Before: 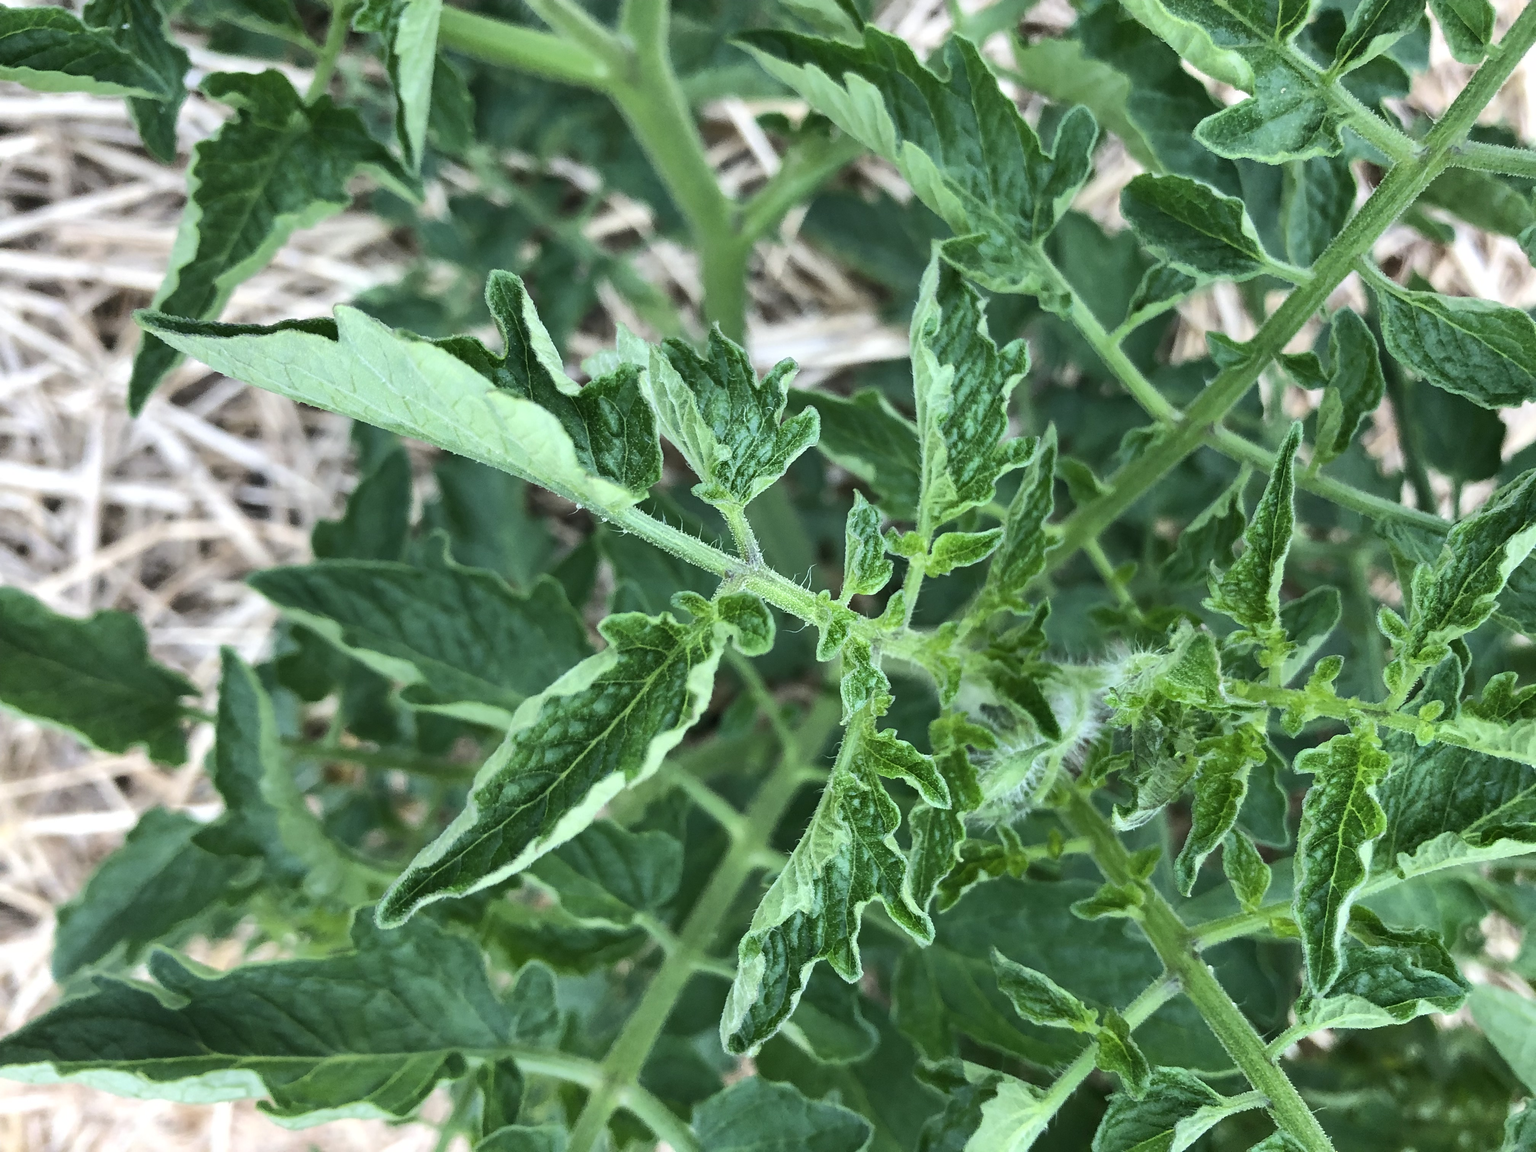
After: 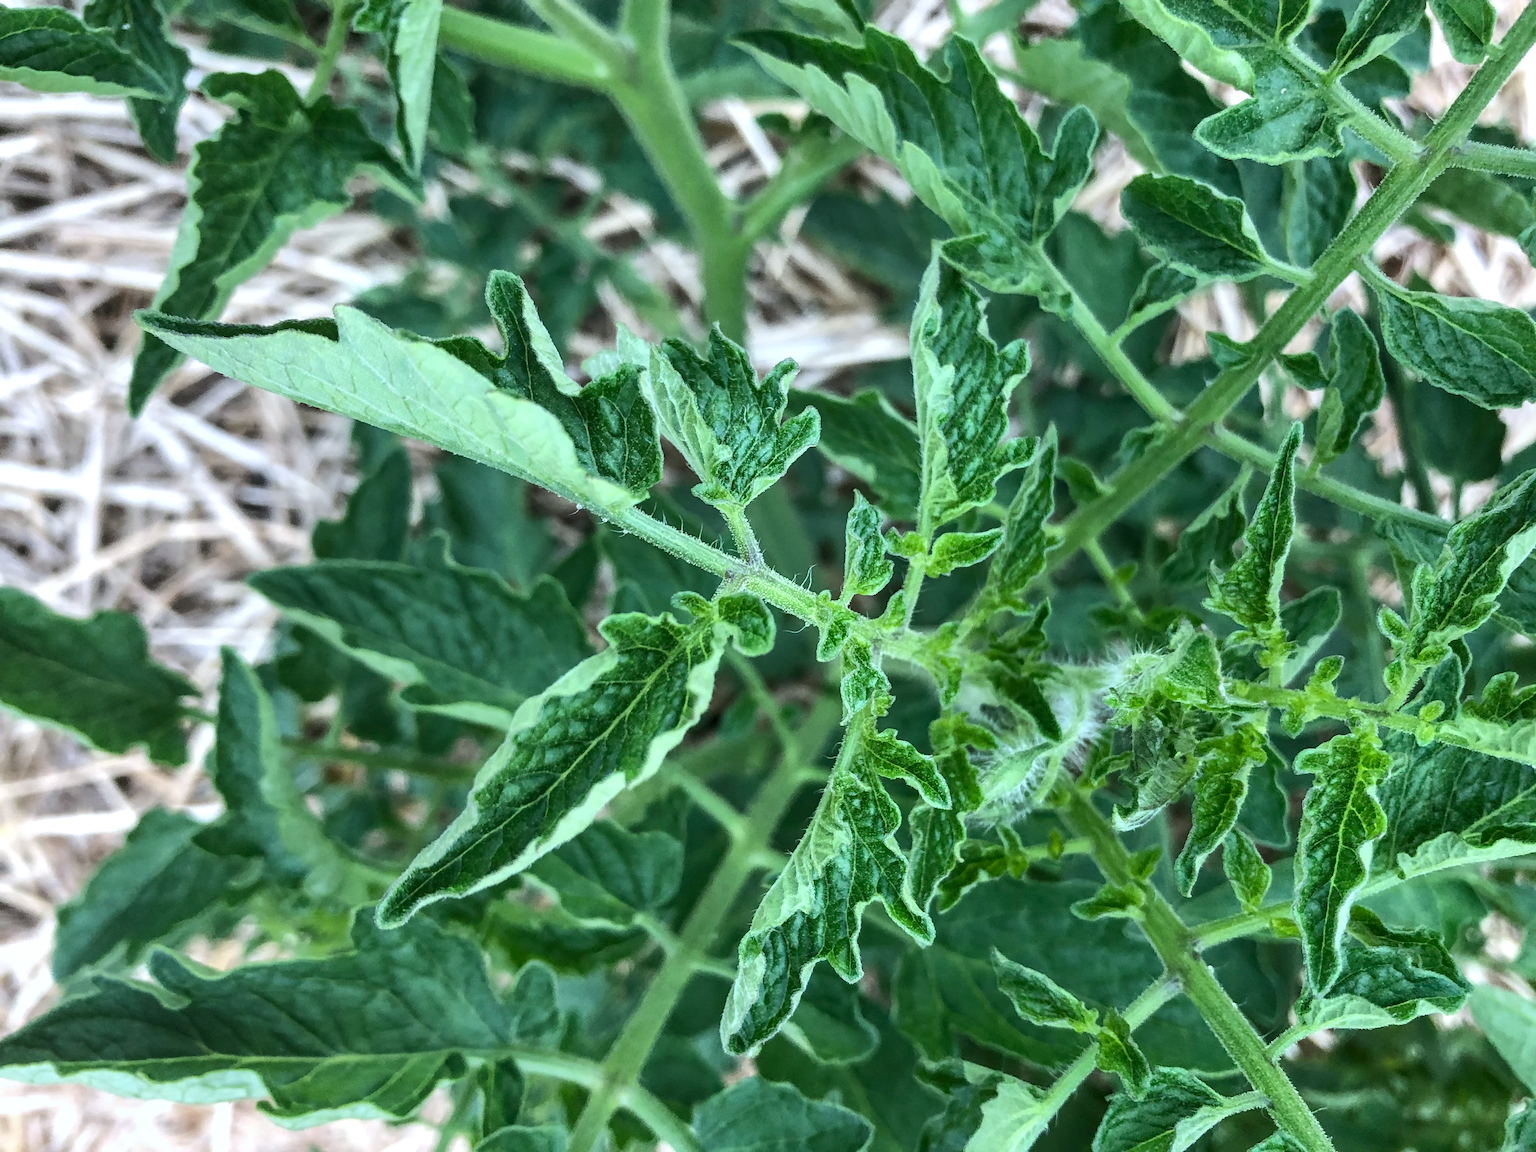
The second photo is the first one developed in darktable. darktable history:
exposure: compensate highlight preservation false
local contrast: on, module defaults
white balance: red 0.976, blue 1.04
